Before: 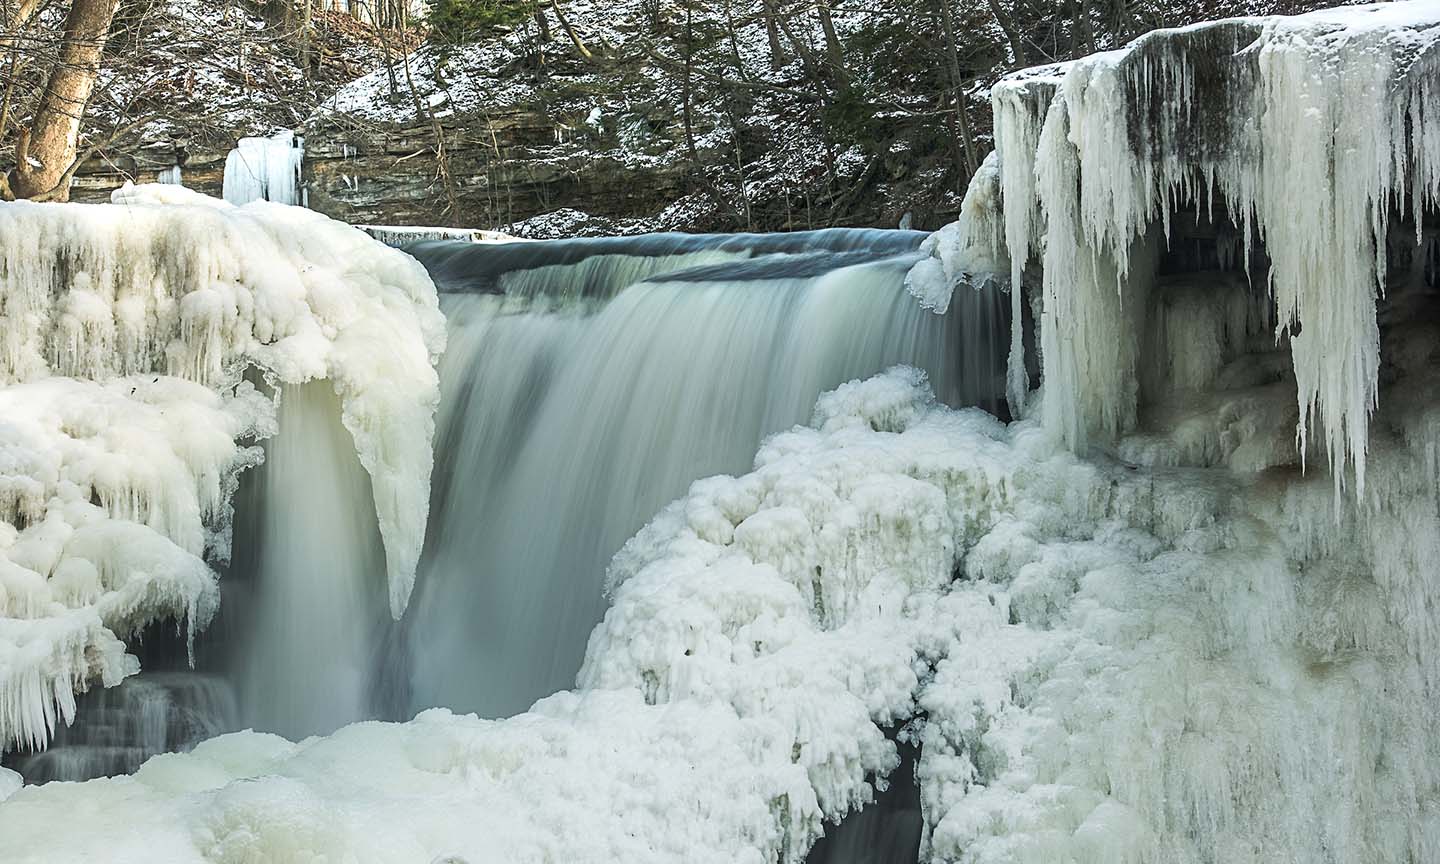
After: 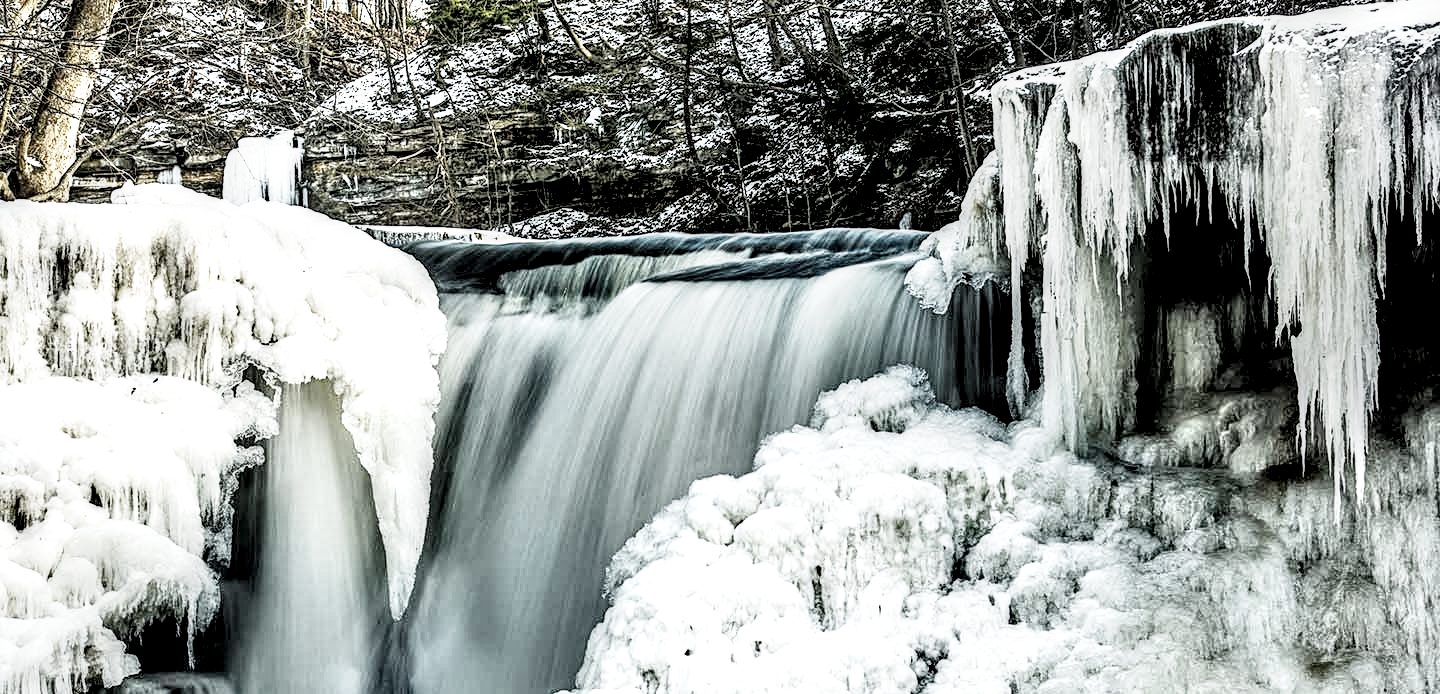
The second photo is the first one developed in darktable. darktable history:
tone equalizer: -7 EV 0.15 EV, -6 EV 0.6 EV, -5 EV 1.15 EV, -4 EV 1.33 EV, -3 EV 1.15 EV, -2 EV 0.6 EV, -1 EV 0.15 EV, mask exposure compensation -0.5 EV
crop: bottom 19.644%
levels: mode automatic, black 8.58%, gray 59.42%, levels [0, 0.445, 1]
local contrast: highlights 20%, shadows 70%, detail 170%
base curve: curves: ch0 [(0, 0) (0.007, 0.004) (0.027, 0.03) (0.046, 0.07) (0.207, 0.54) (0.442, 0.872) (0.673, 0.972) (1, 1)], preserve colors none
